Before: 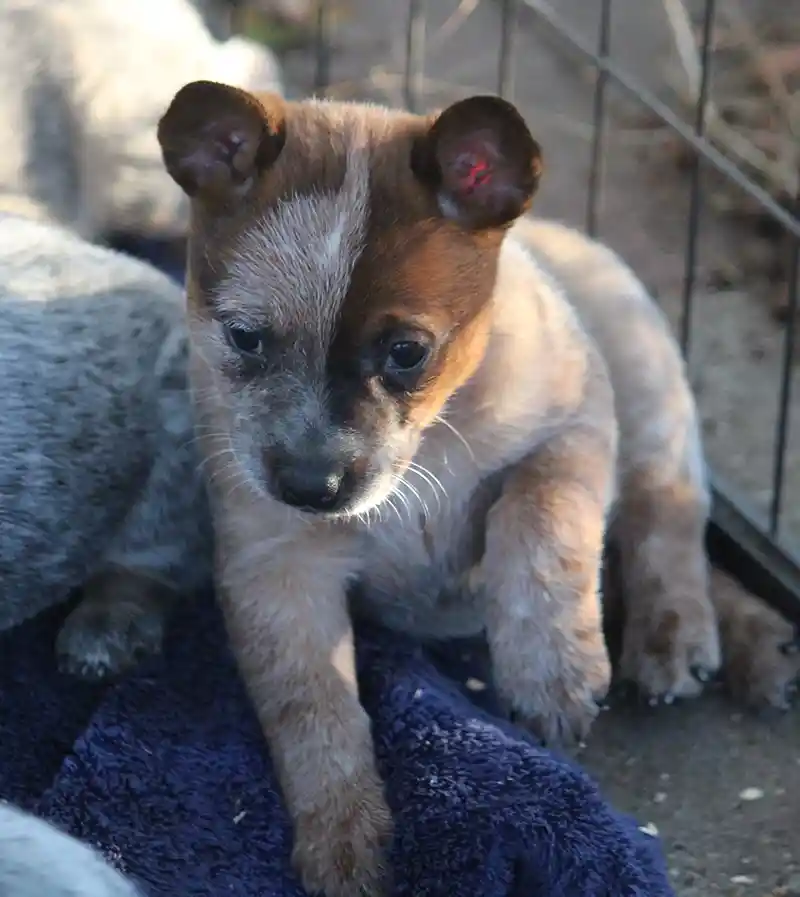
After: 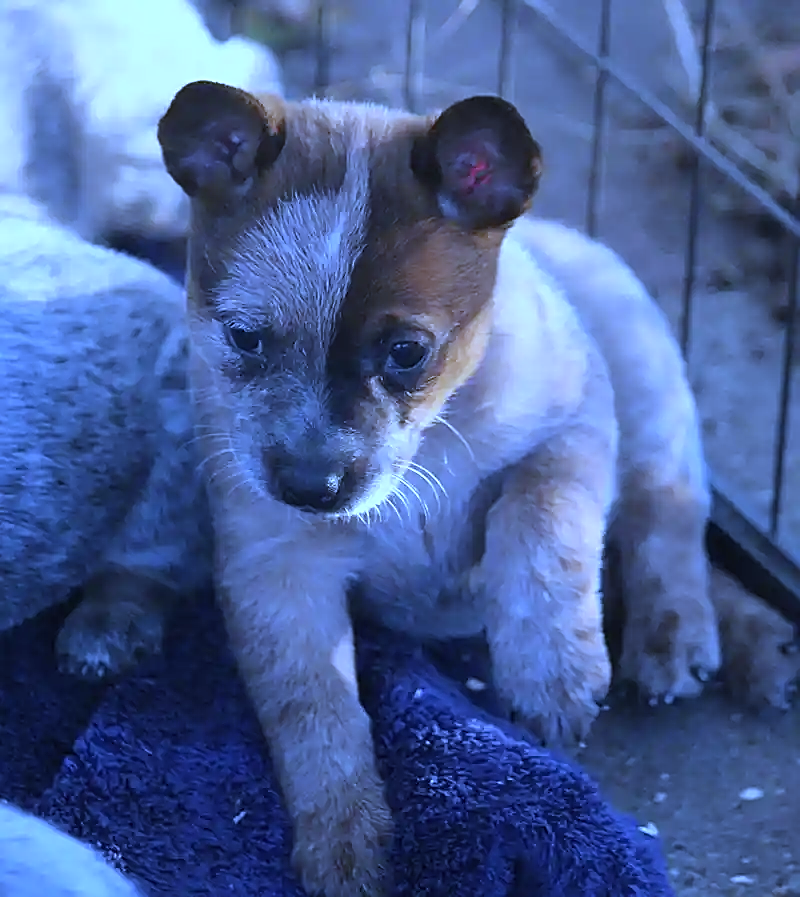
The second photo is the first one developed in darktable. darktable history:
white balance: red 0.766, blue 1.537
sharpen: on, module defaults
